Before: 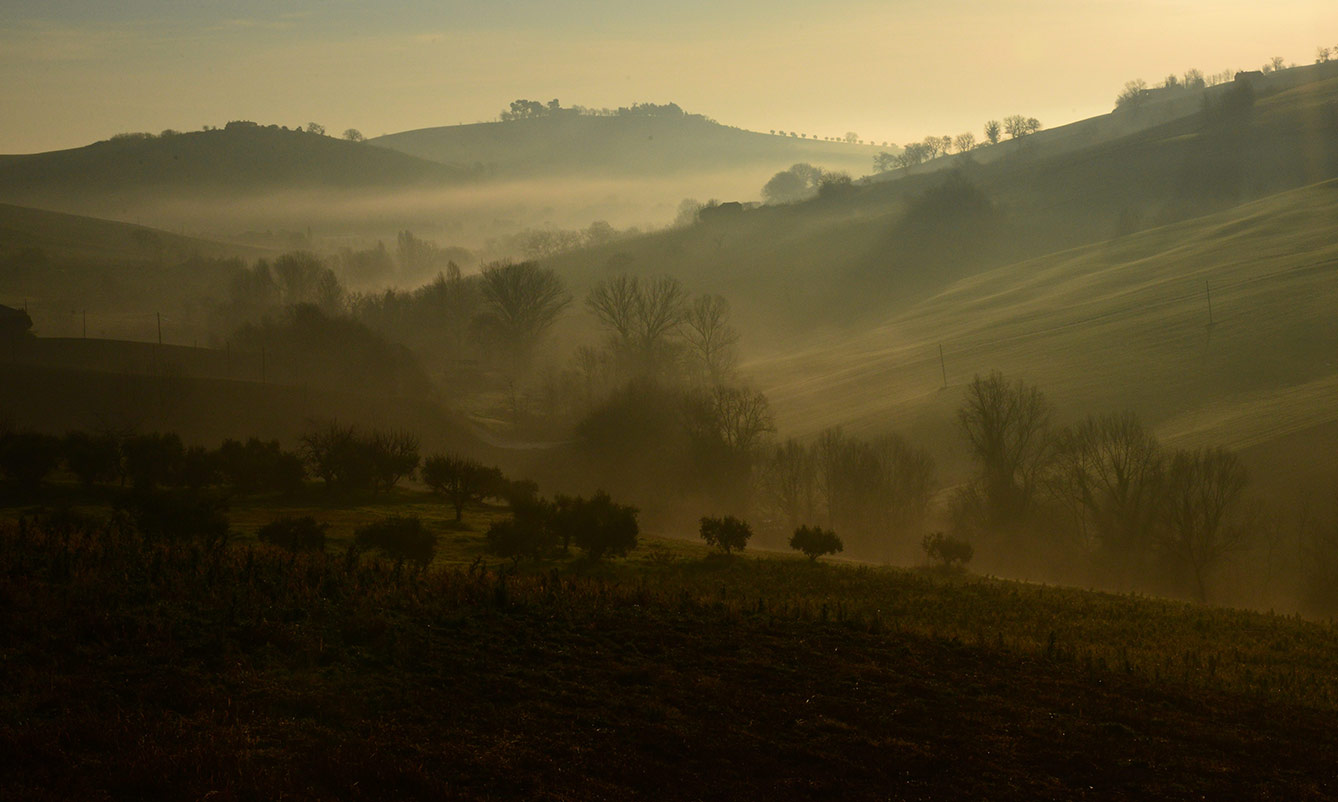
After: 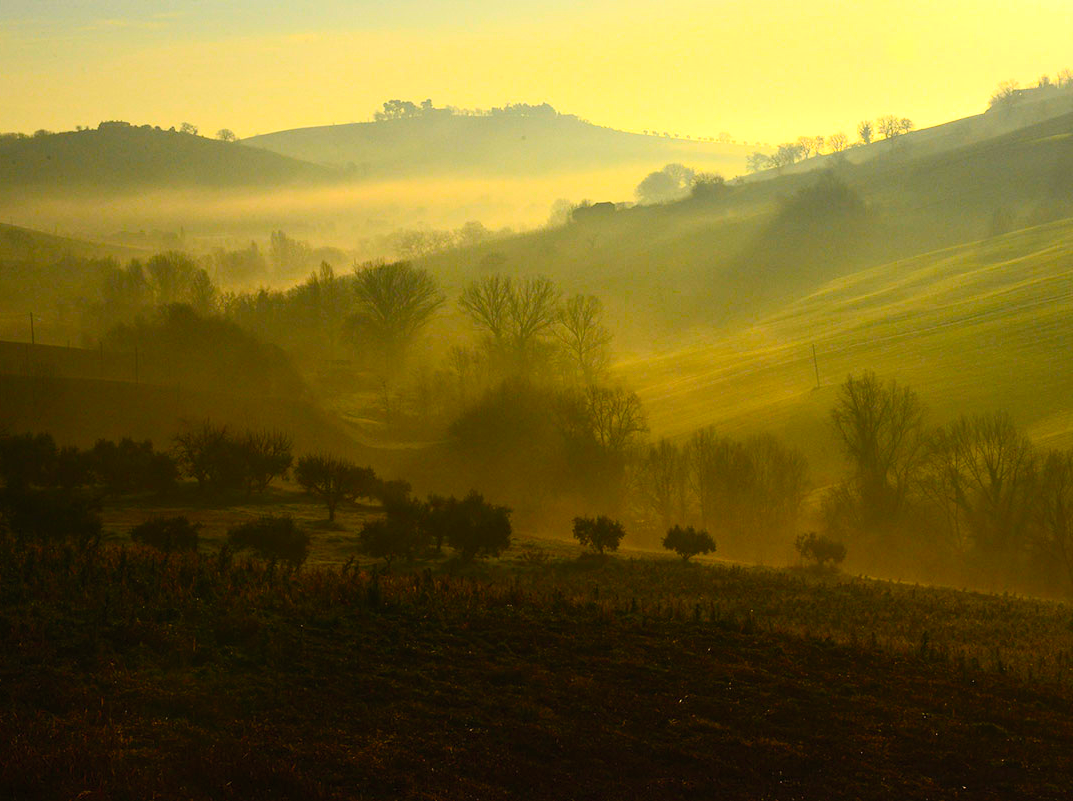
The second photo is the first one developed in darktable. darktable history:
crop and rotate: left 9.5%, right 10.283%
contrast brightness saturation: contrast 0.2, brightness 0.16, saturation 0.22
color correction: highlights b* -0.032, saturation 0.994
color balance rgb: linear chroma grading › global chroma 9.048%, perceptual saturation grading › global saturation 29.422%, perceptual brilliance grading › global brilliance 18.759%
